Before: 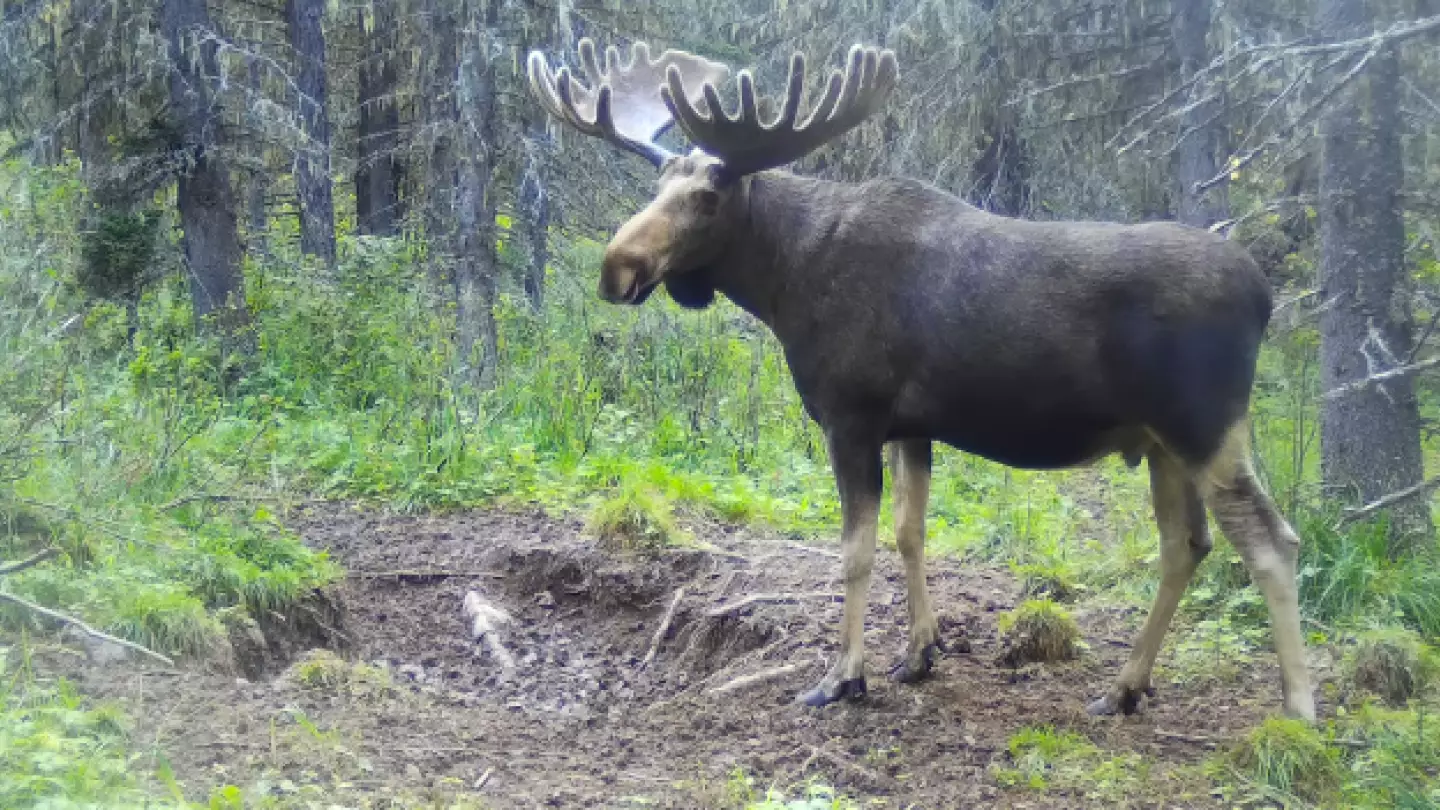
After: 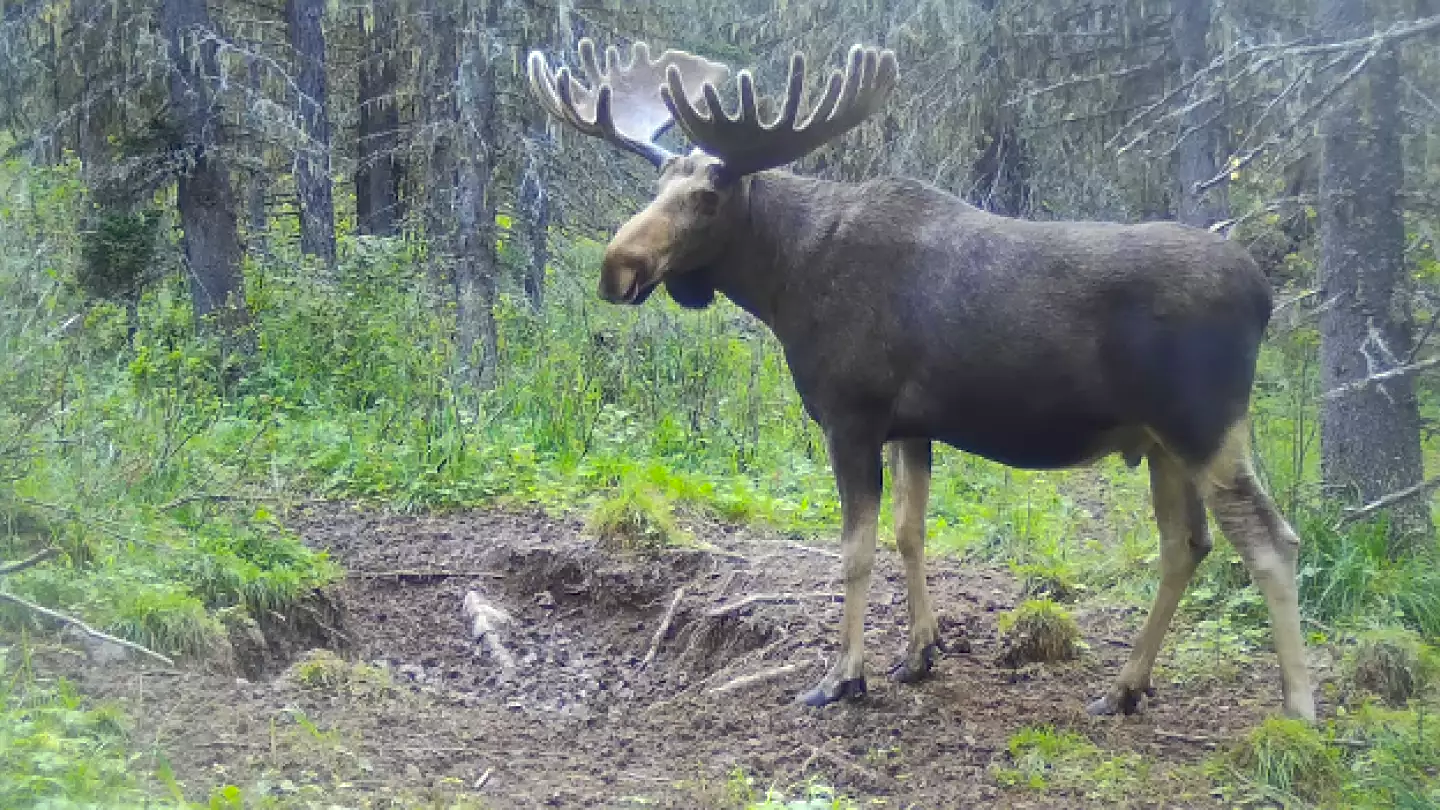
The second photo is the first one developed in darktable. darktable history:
sharpen: amount 0.49
shadows and highlights: on, module defaults
